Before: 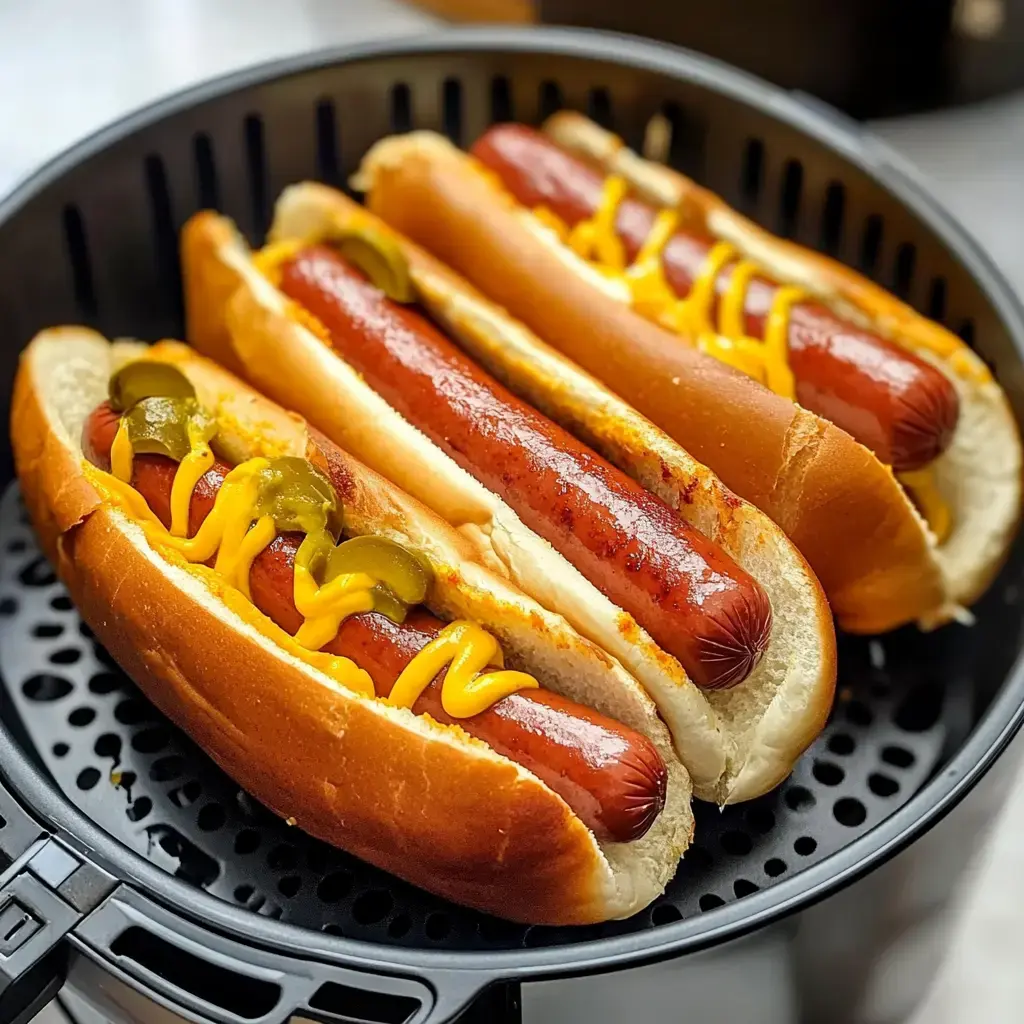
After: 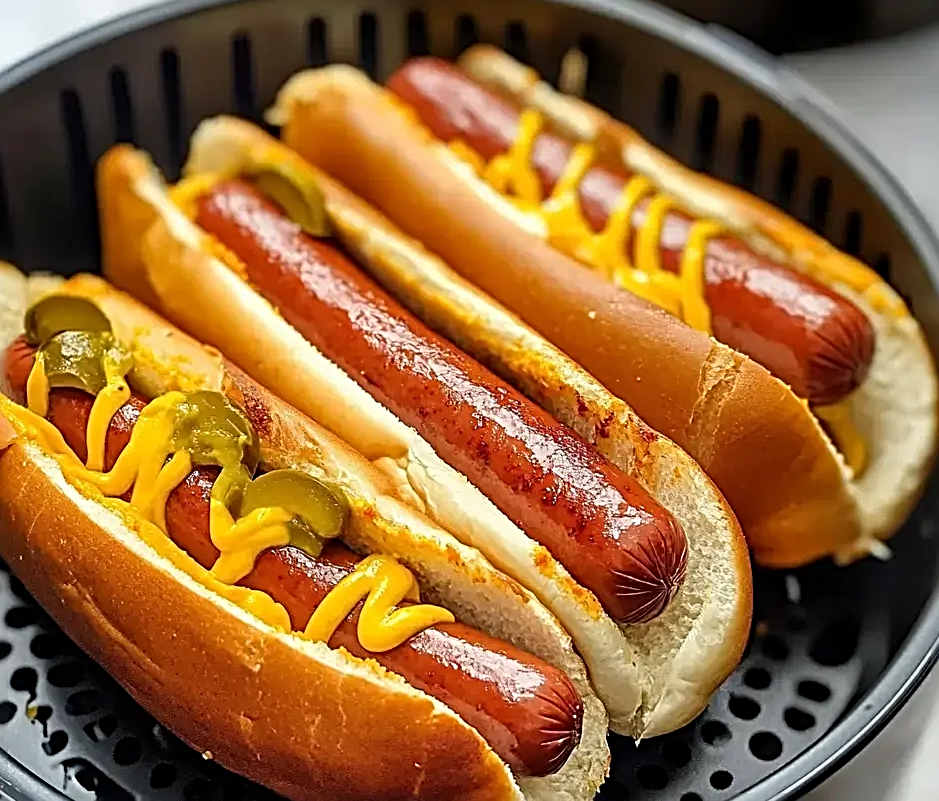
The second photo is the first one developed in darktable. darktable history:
sharpen: radius 2.974, amount 0.768
crop: left 8.273%, top 6.537%, bottom 15.239%
